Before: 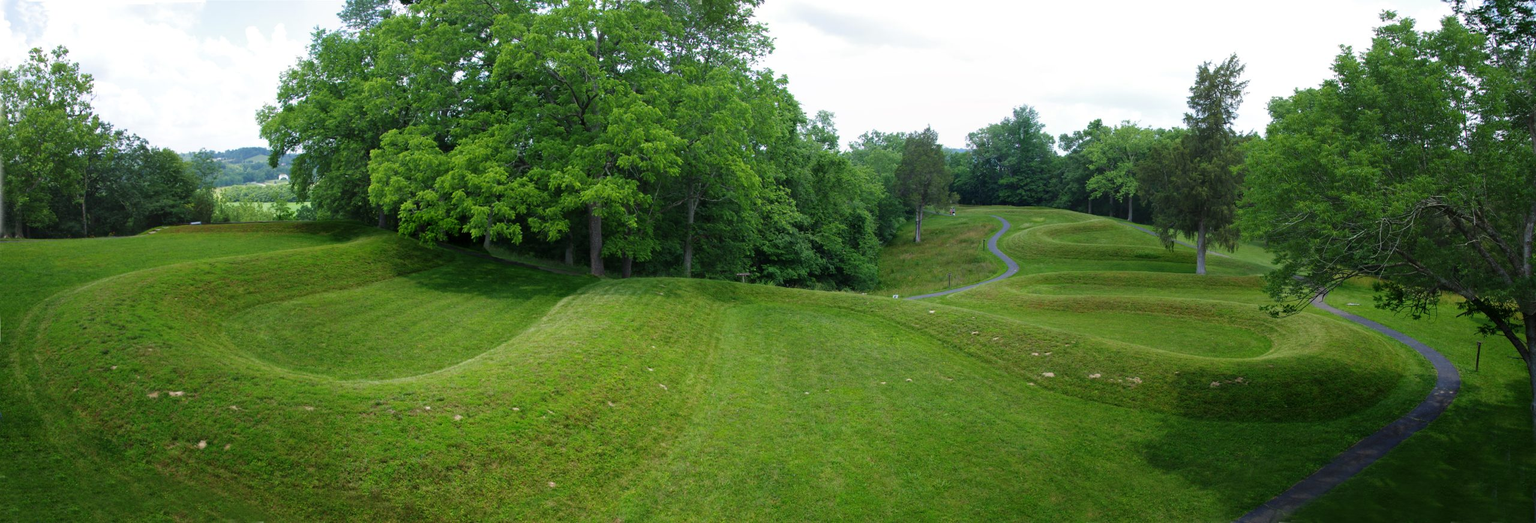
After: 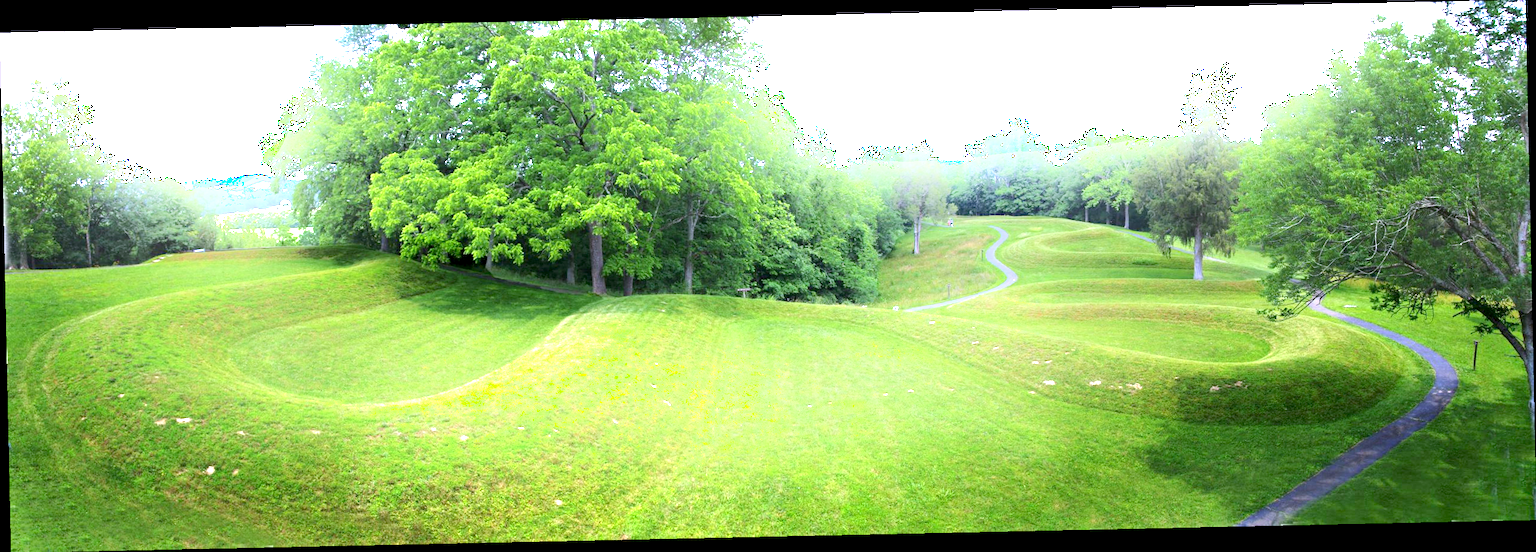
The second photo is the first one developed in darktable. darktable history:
shadows and highlights: highlights 70.7, soften with gaussian
white balance: red 1.042, blue 1.17
rotate and perspective: rotation -1.24°, automatic cropping off
exposure: black level correction 0.001, exposure 1.84 EV, compensate highlight preservation false
